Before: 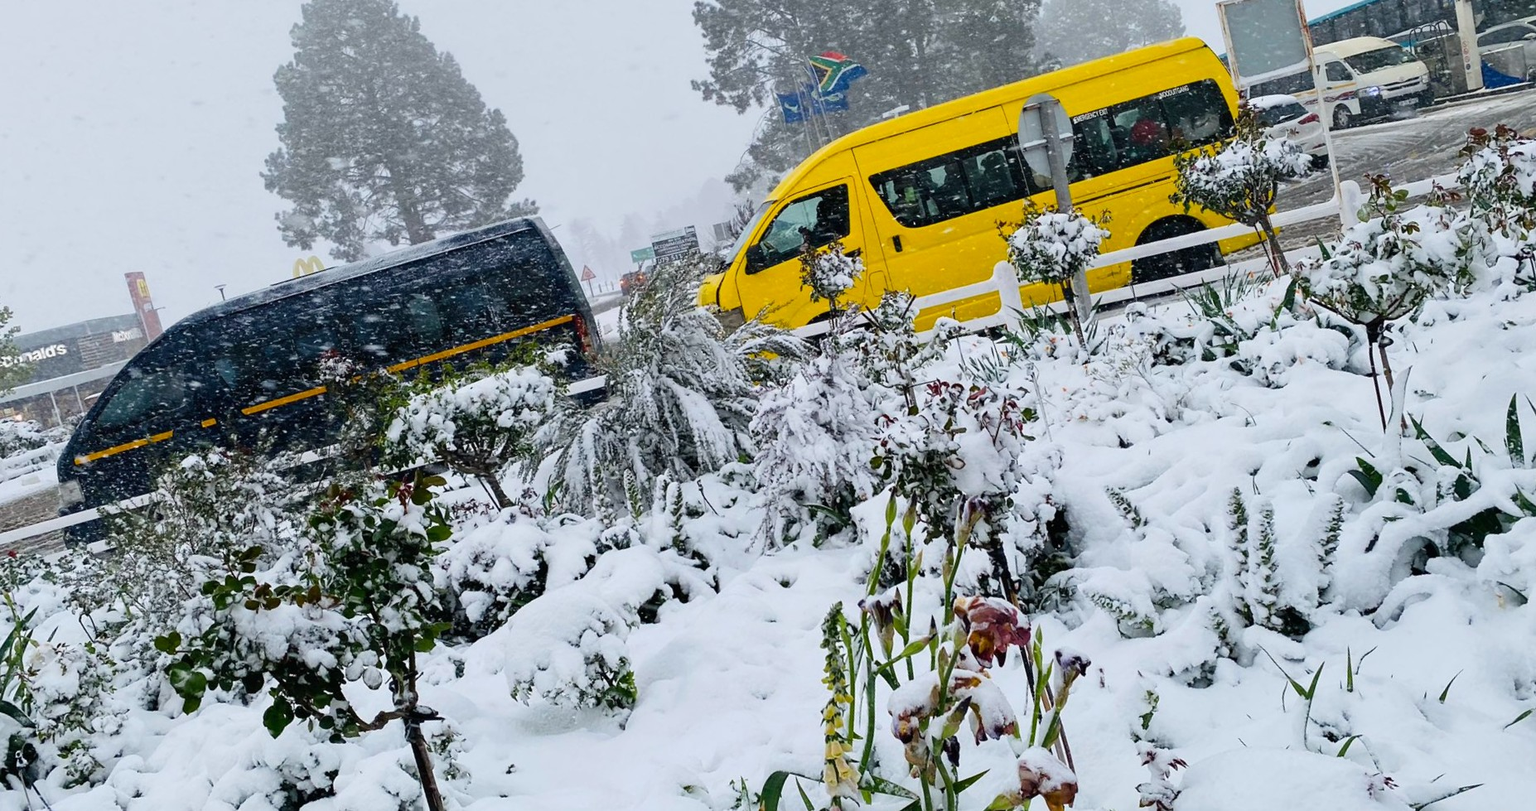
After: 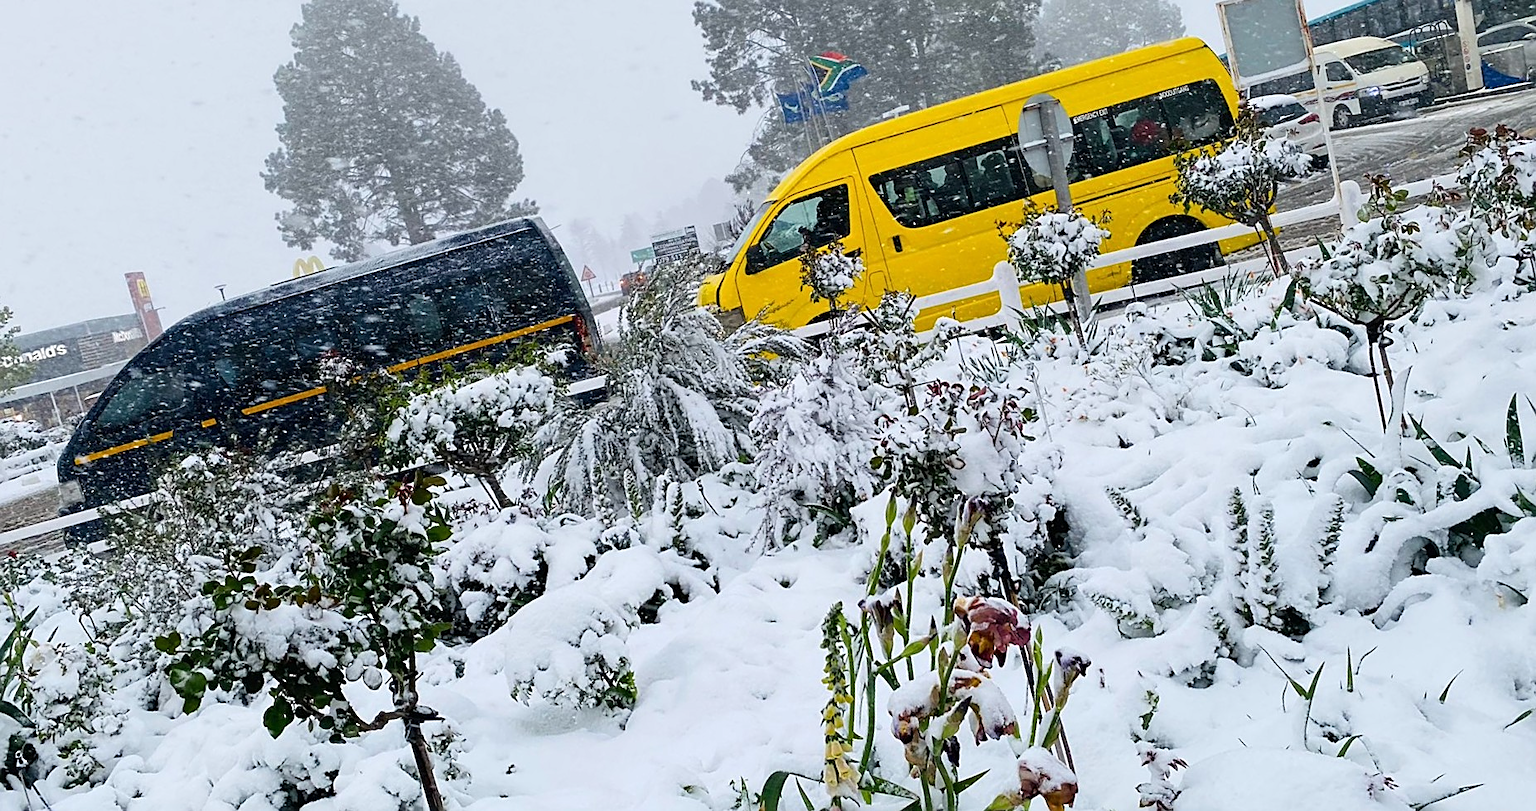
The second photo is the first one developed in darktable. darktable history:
sharpen: on, module defaults
exposure: exposure 0.127 EV, compensate highlight preservation false
